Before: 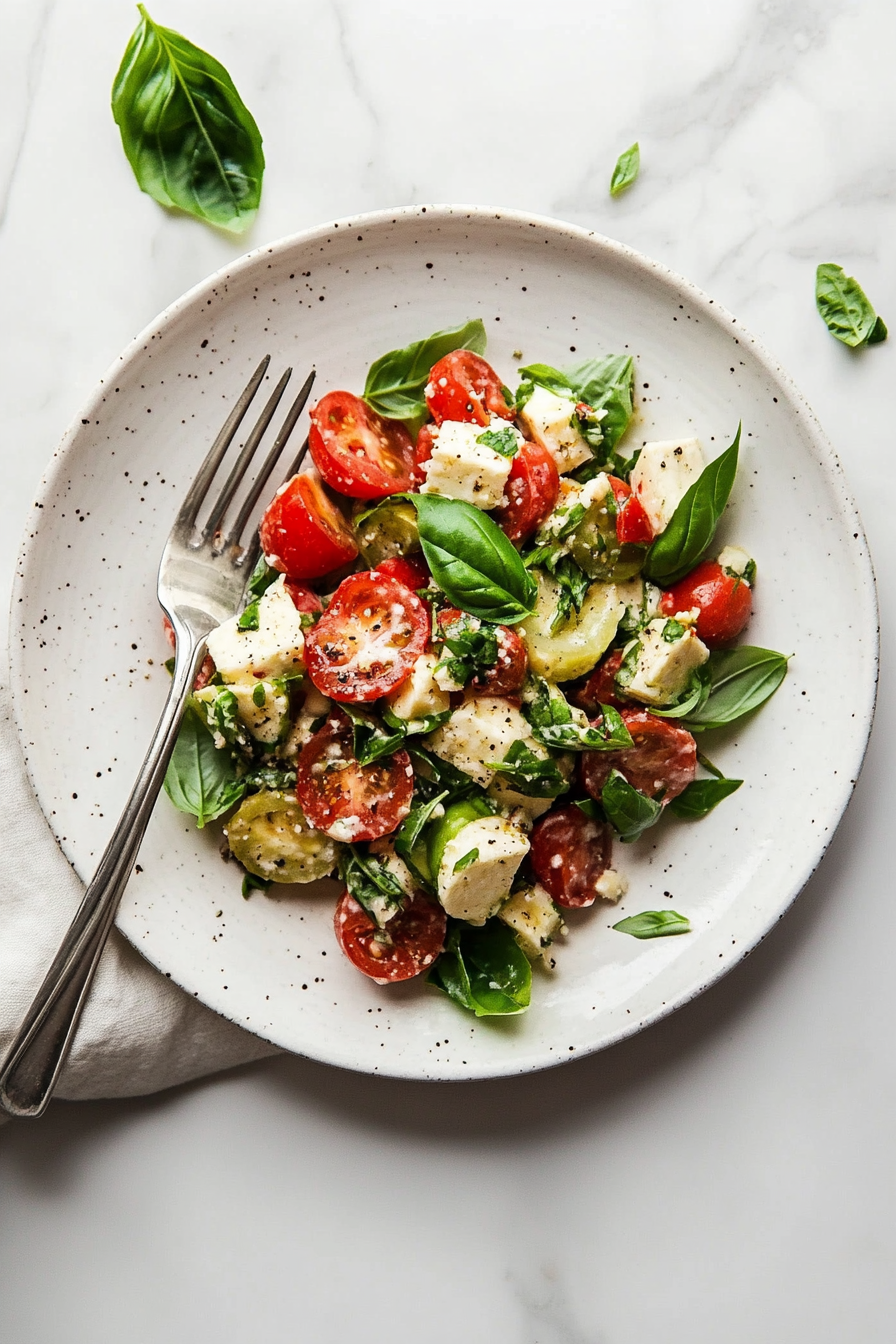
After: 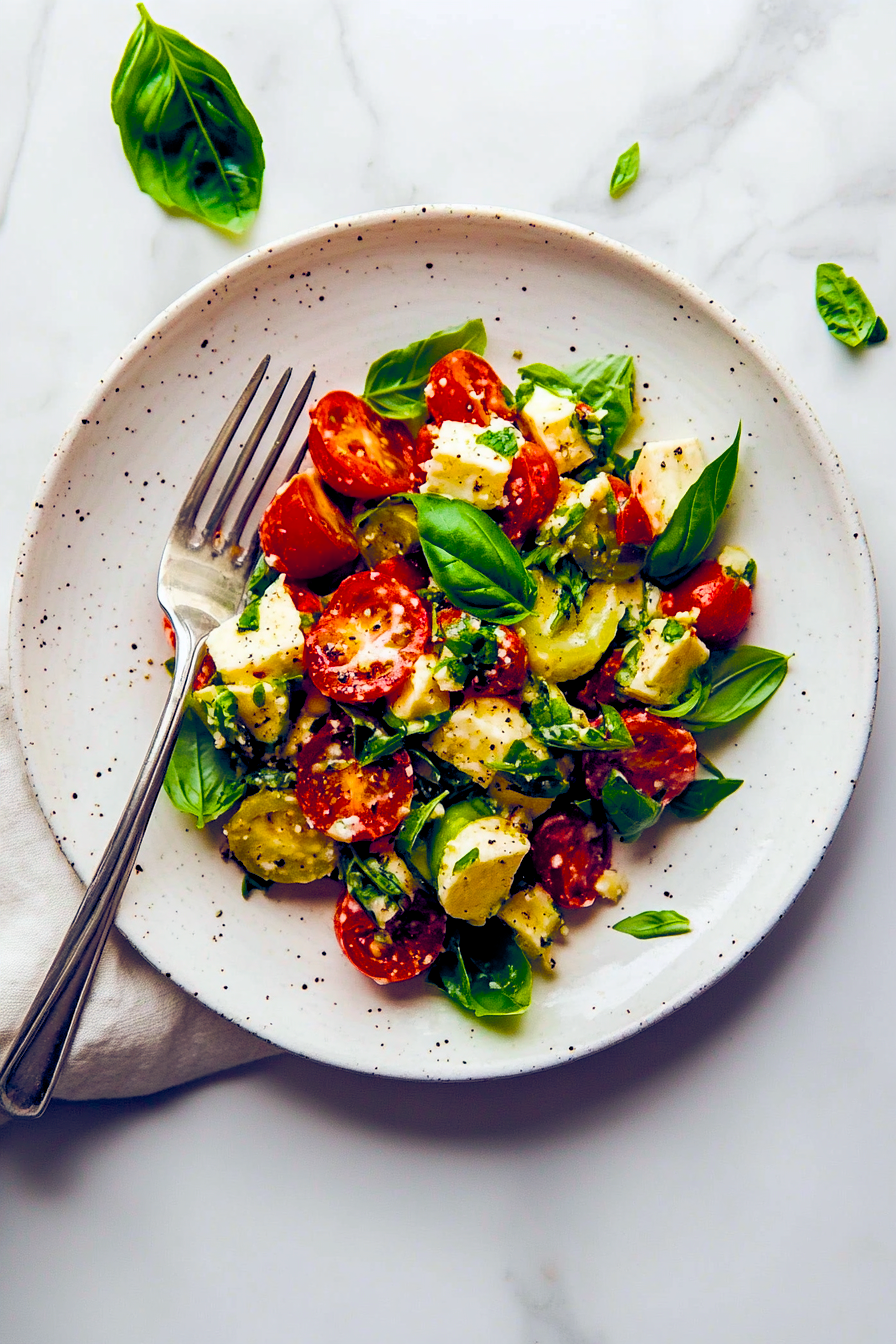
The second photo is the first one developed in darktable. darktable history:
color balance rgb: global offset › luminance -0.28%, global offset › chroma 0.315%, global offset › hue 258.81°, linear chroma grading › mid-tones 7.207%, perceptual saturation grading › global saturation 66.281%, perceptual saturation grading › highlights 59.92%, perceptual saturation grading › mid-tones 49.57%, perceptual saturation grading › shadows 49.509%
